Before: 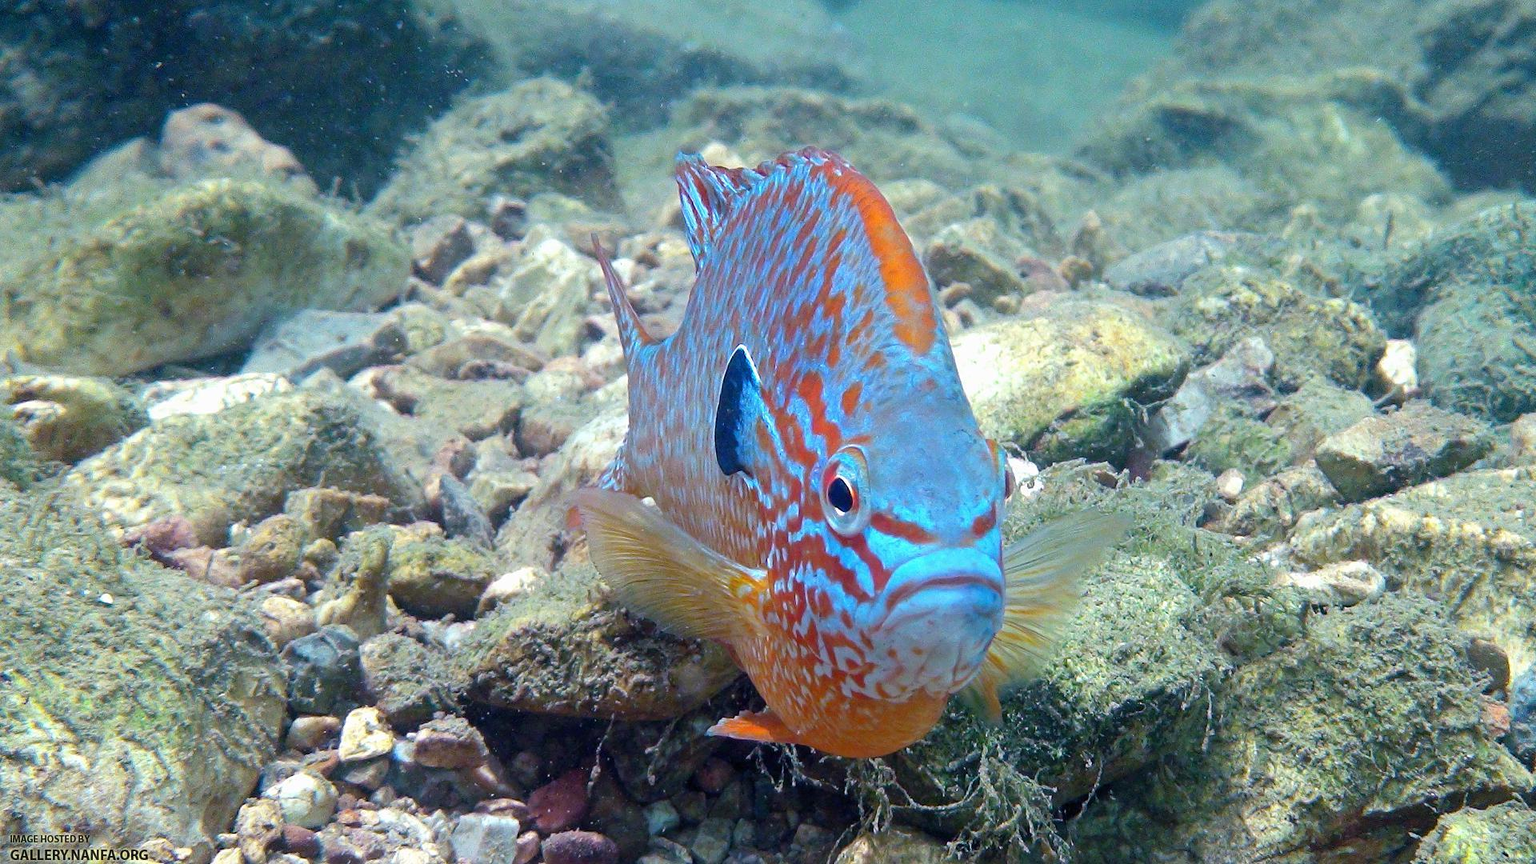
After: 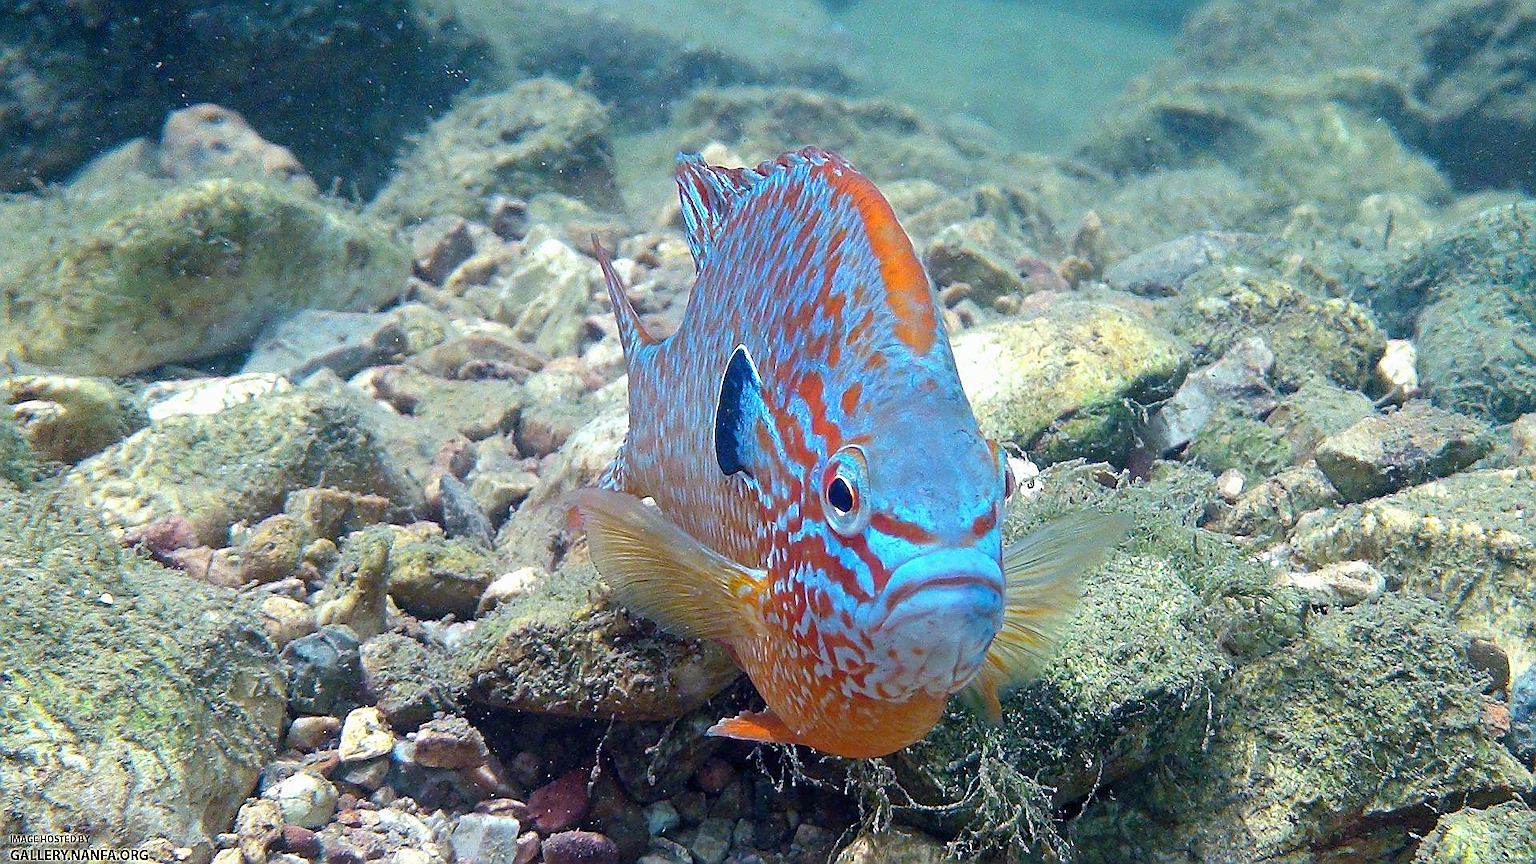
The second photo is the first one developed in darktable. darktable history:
sharpen: radius 1.366, amount 1.24, threshold 0.808
